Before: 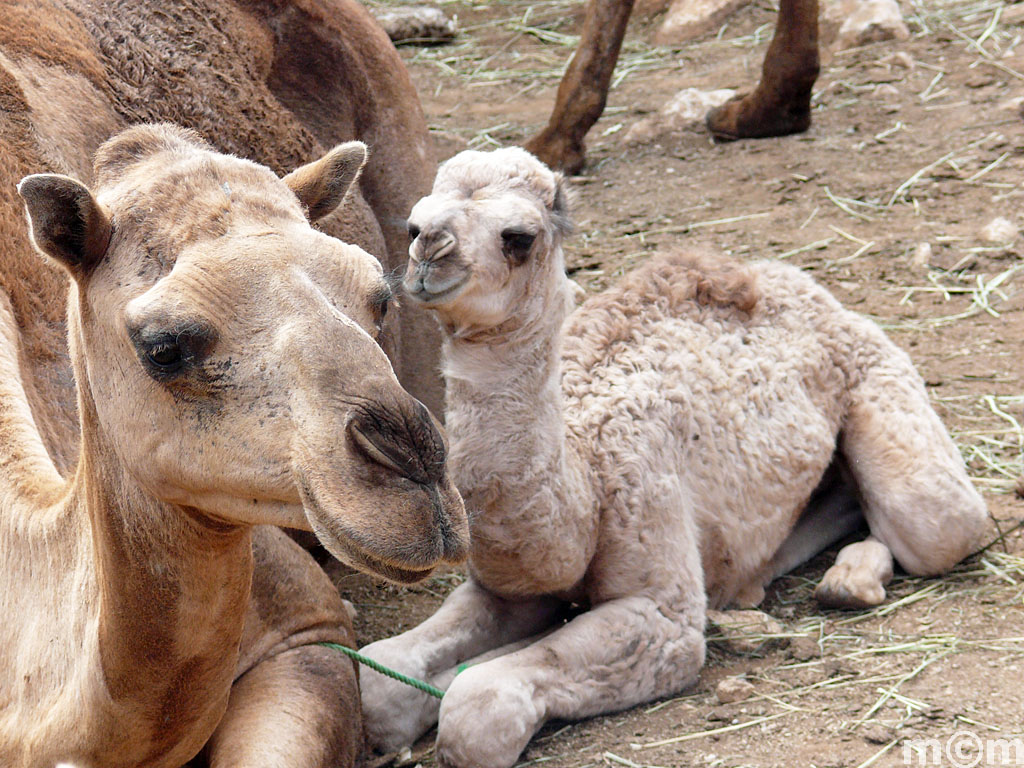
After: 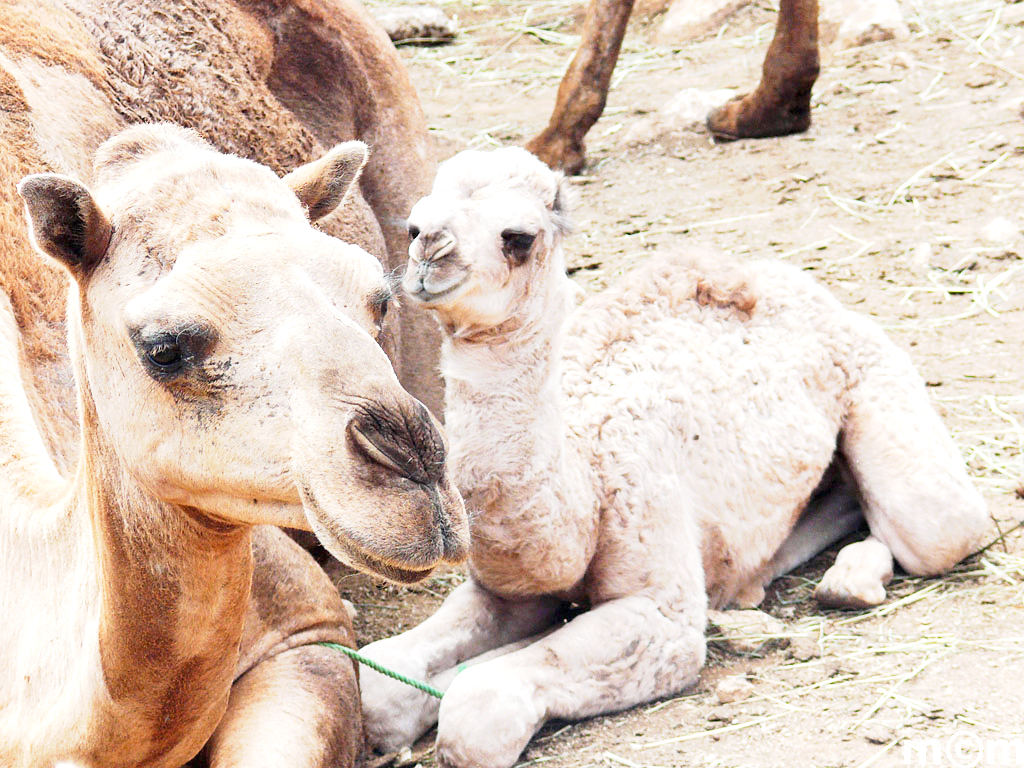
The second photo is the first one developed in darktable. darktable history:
base curve: curves: ch0 [(0, 0) (0.088, 0.125) (0.176, 0.251) (0.354, 0.501) (0.613, 0.749) (1, 0.877)], preserve colors none
exposure: black level correction 0, exposure 1.104 EV, compensate highlight preservation false
